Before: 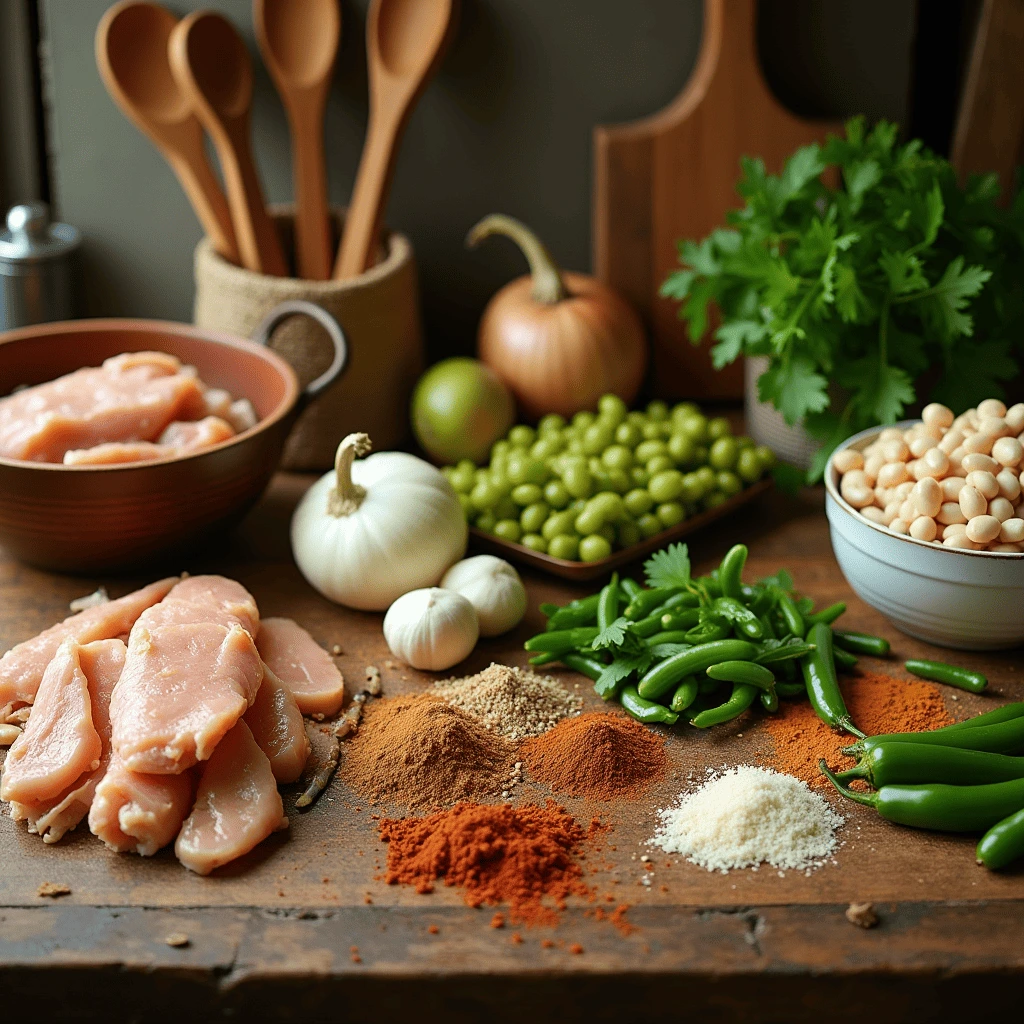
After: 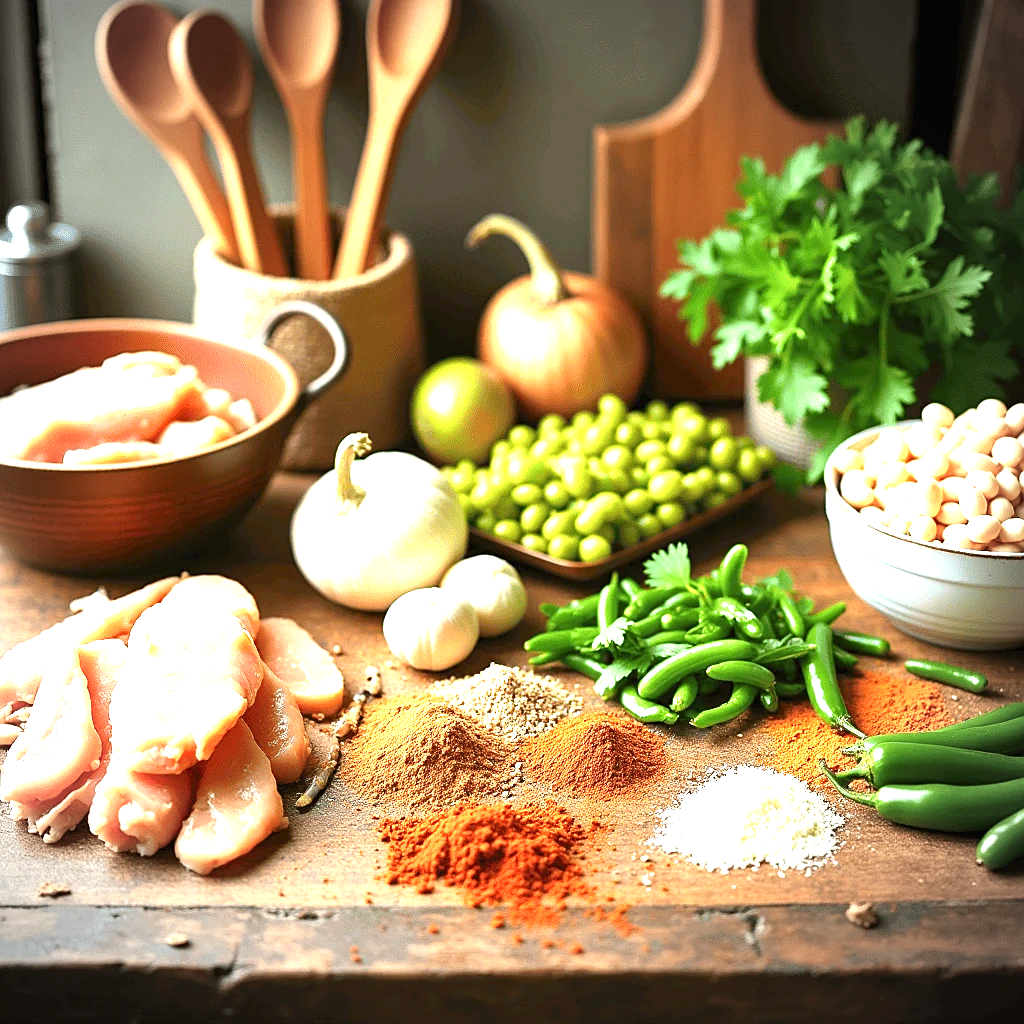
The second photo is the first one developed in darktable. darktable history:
vignetting: automatic ratio true
sharpen: amount 0.2
exposure: exposure 2 EV, compensate exposure bias true, compensate highlight preservation false
